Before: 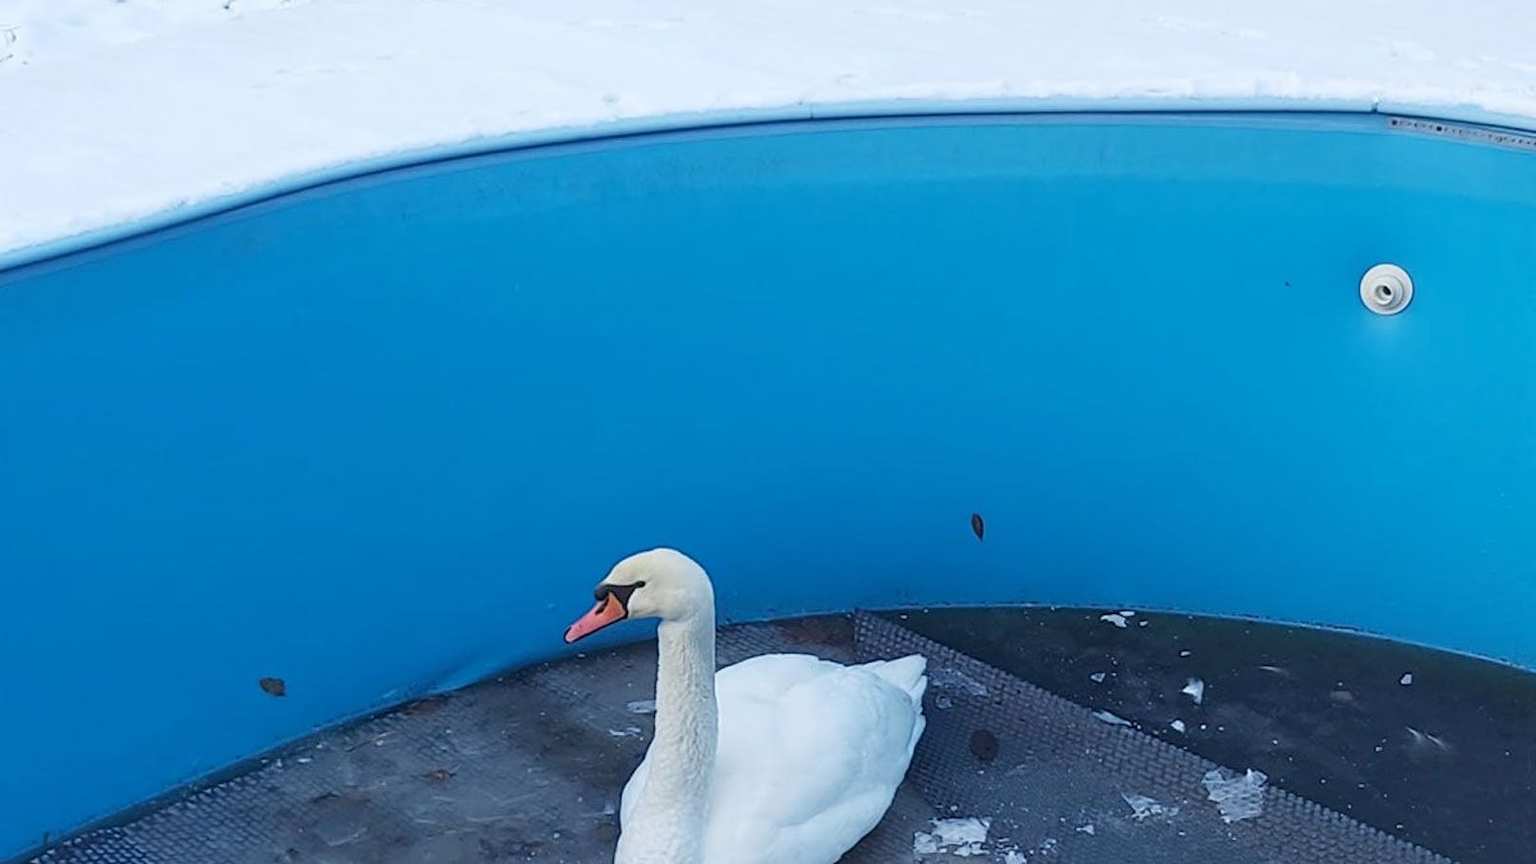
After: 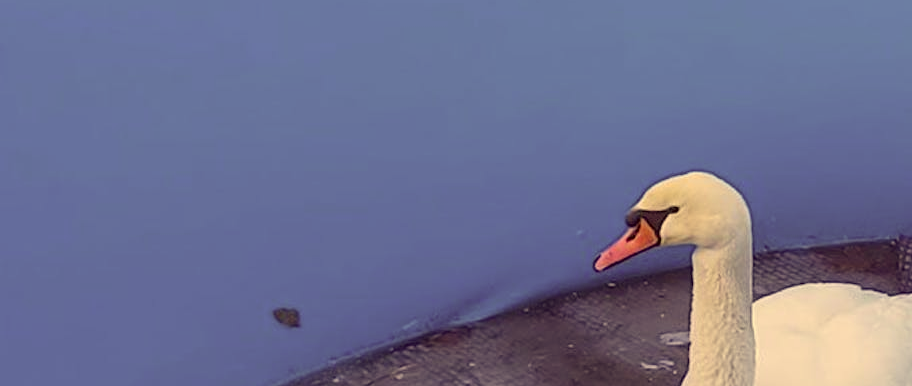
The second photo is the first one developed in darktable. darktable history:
crop: top 44.562%, right 43.525%, bottom 12.912%
color correction: highlights a* 9.76, highlights b* 38.33, shadows a* 14.99, shadows b* 3.46
